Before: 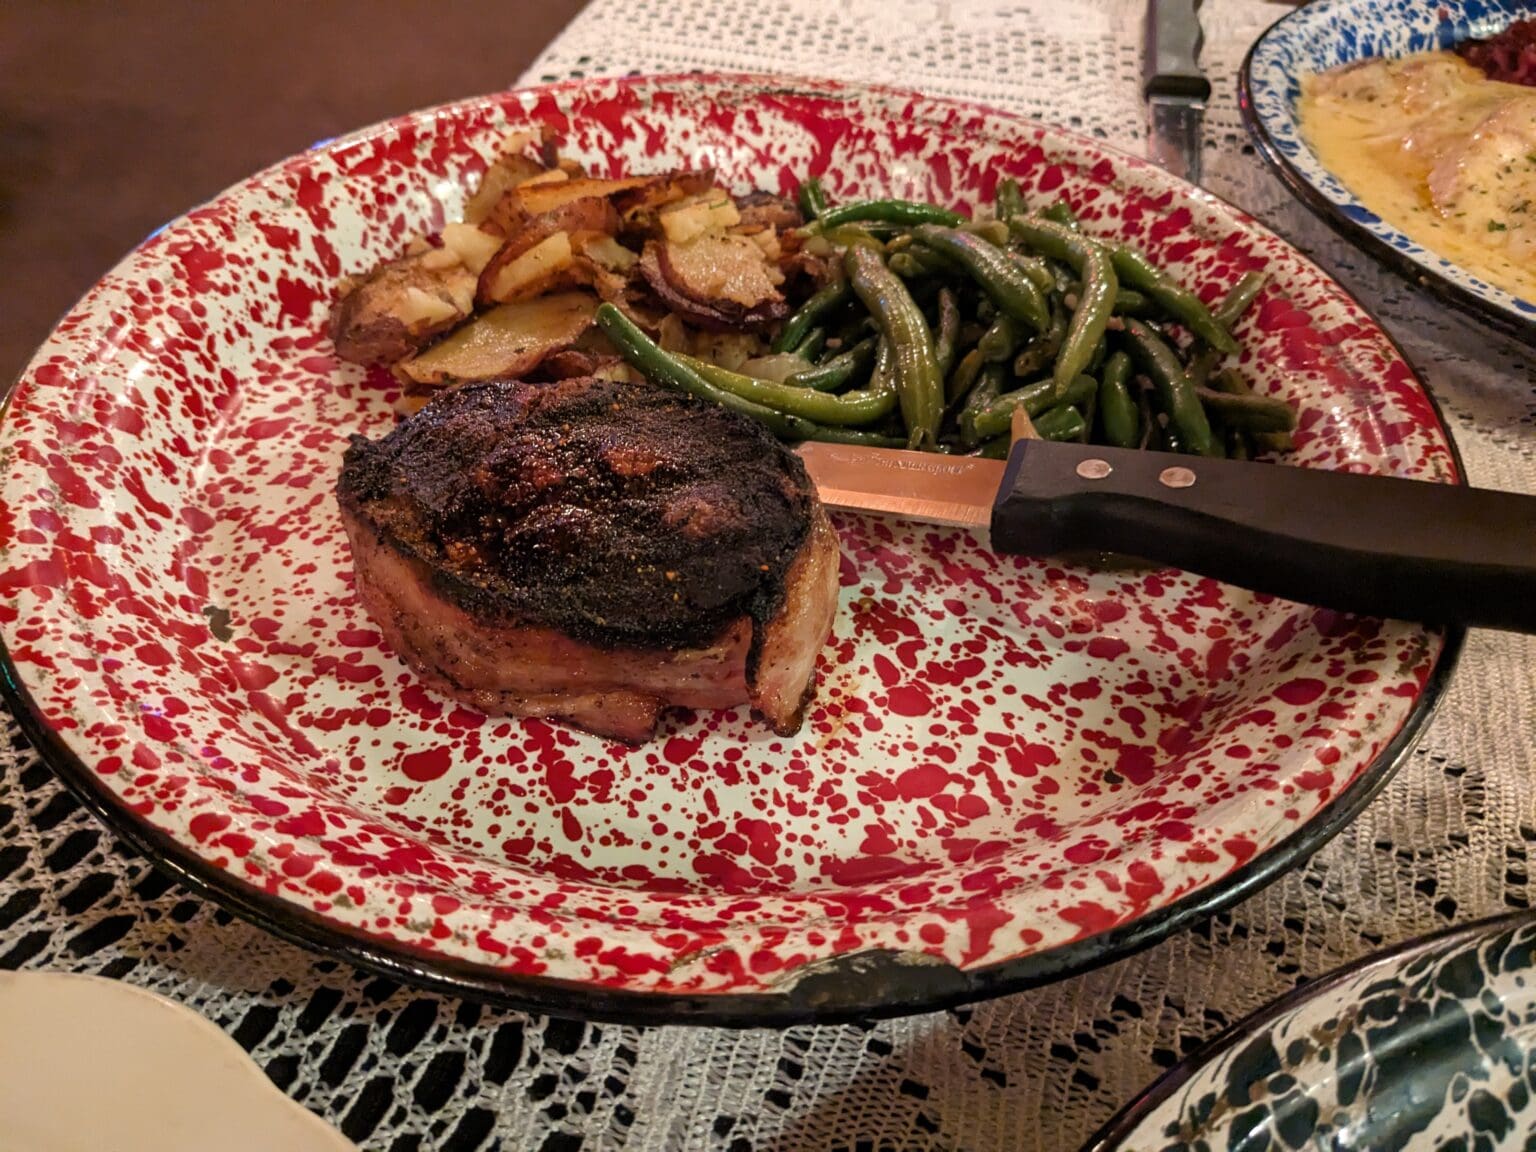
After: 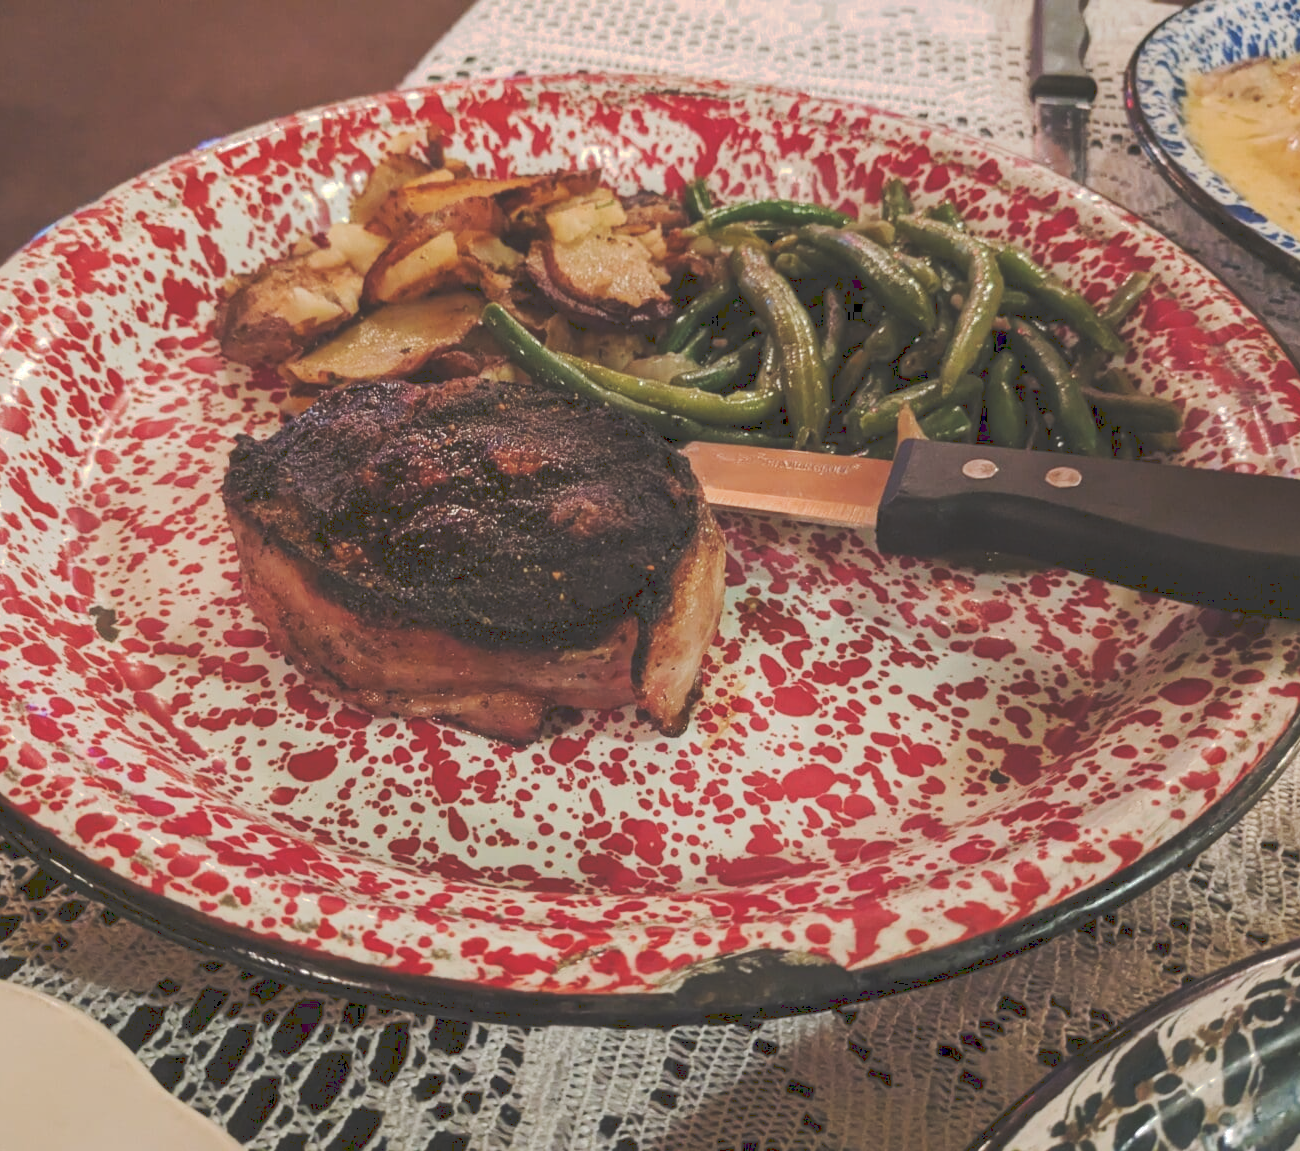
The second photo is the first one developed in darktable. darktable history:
crop: left 7.475%, right 7.86%
tone curve: curves: ch0 [(0, 0) (0.003, 0.217) (0.011, 0.217) (0.025, 0.229) (0.044, 0.243) (0.069, 0.253) (0.1, 0.265) (0.136, 0.281) (0.177, 0.305) (0.224, 0.331) (0.277, 0.369) (0.335, 0.415) (0.399, 0.472) (0.468, 0.543) (0.543, 0.609) (0.623, 0.676) (0.709, 0.734) (0.801, 0.798) (0.898, 0.849) (1, 1)], preserve colors none
